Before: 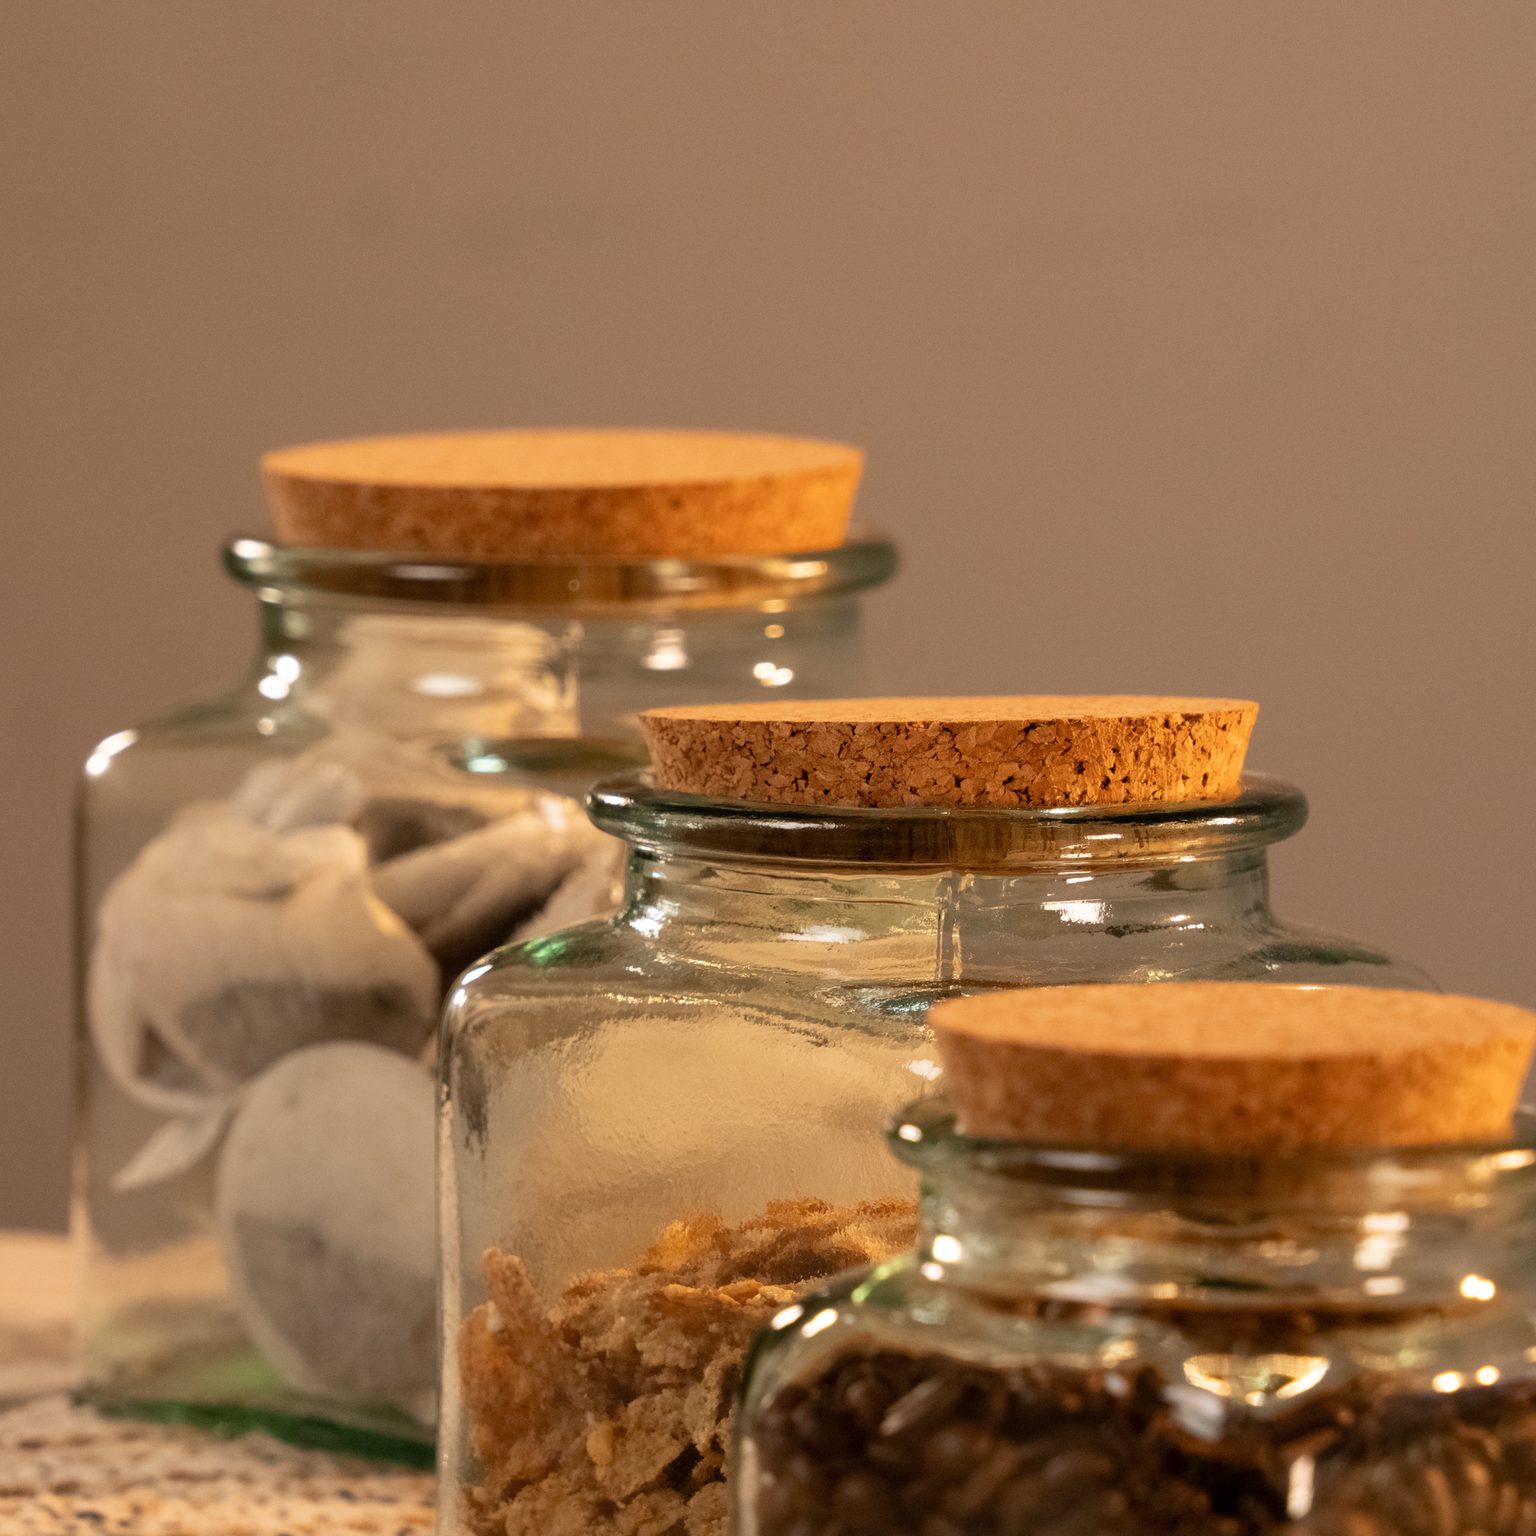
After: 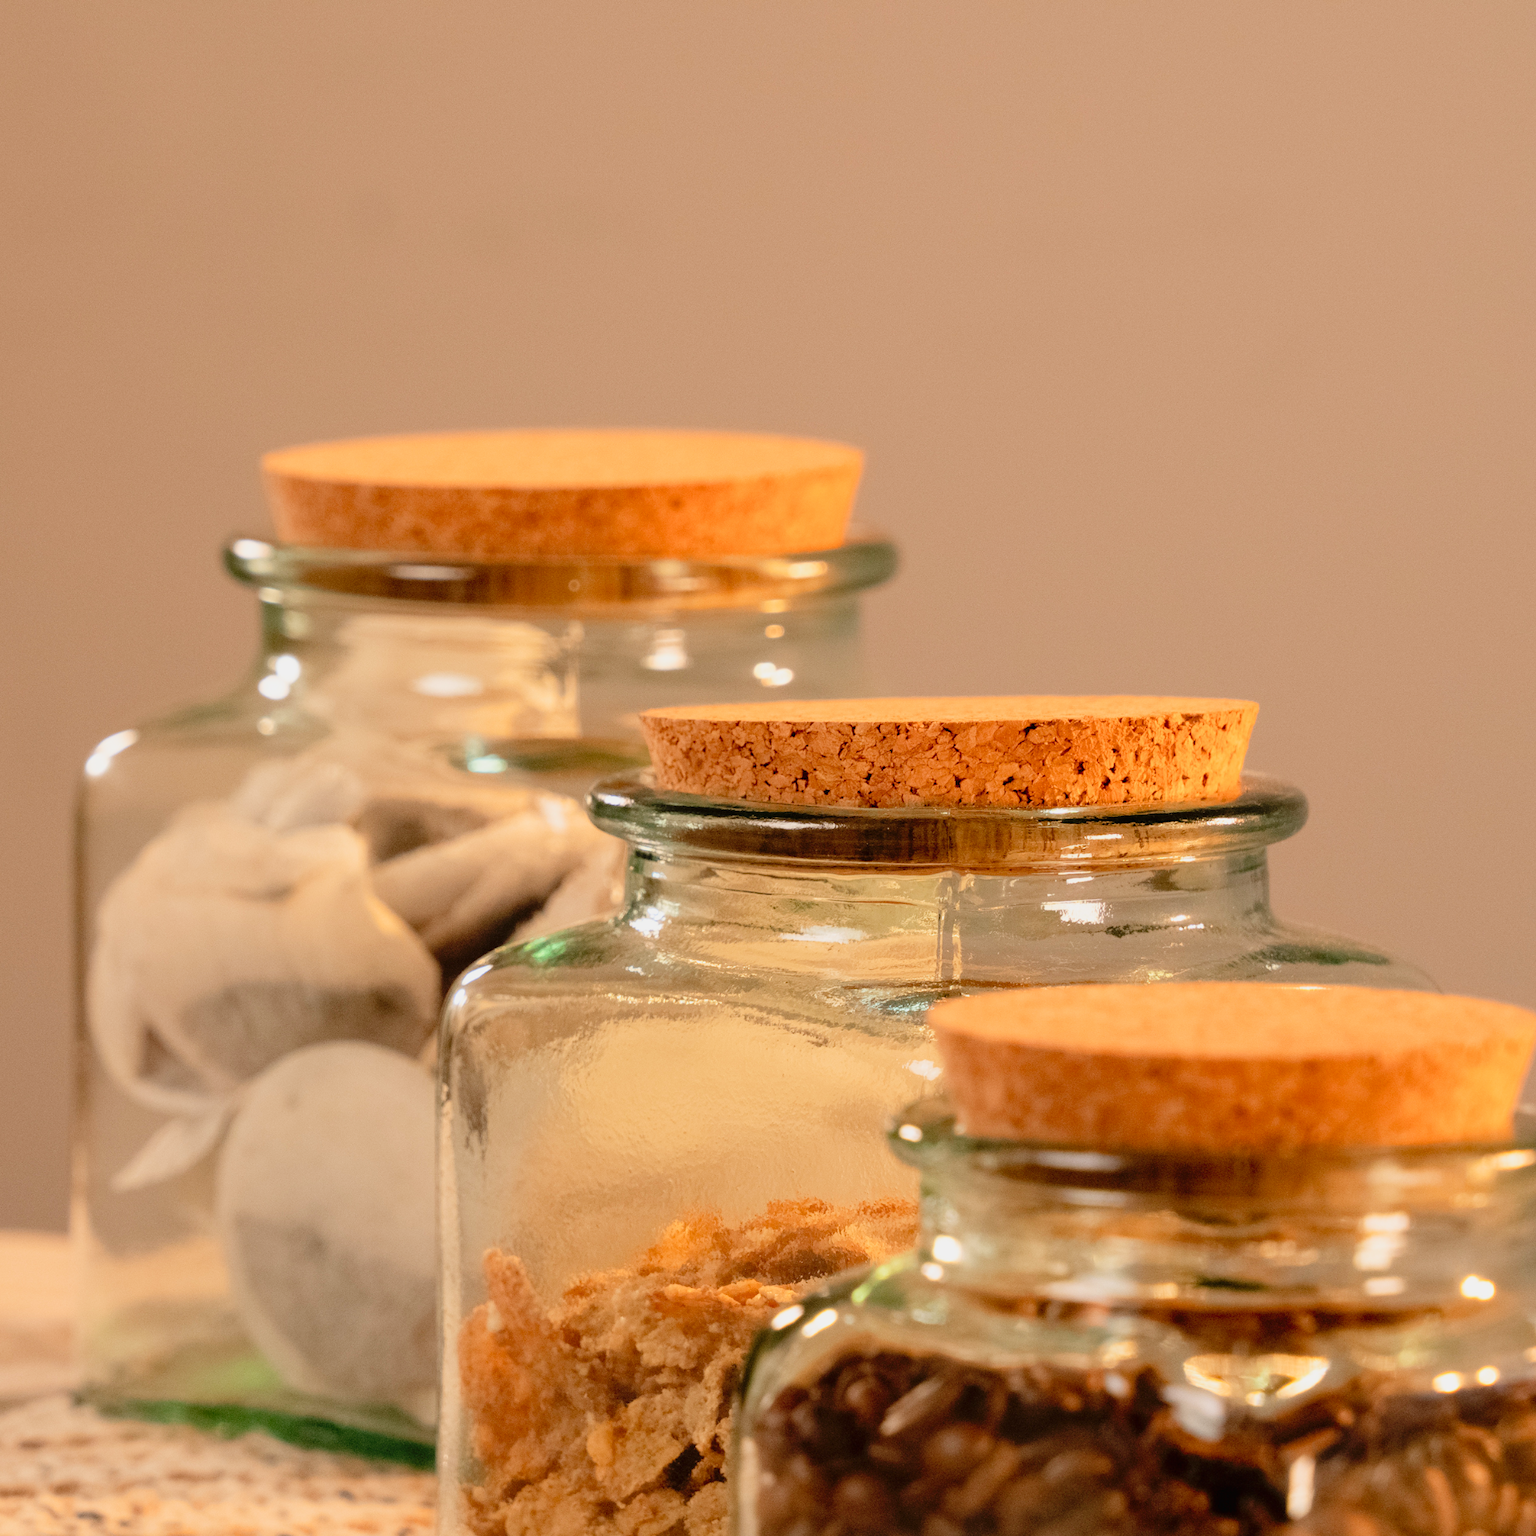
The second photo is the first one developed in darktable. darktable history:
filmic rgb: white relative exposure 3.8 EV, hardness 4.35
levels: levels [0, 0.397, 0.955]
